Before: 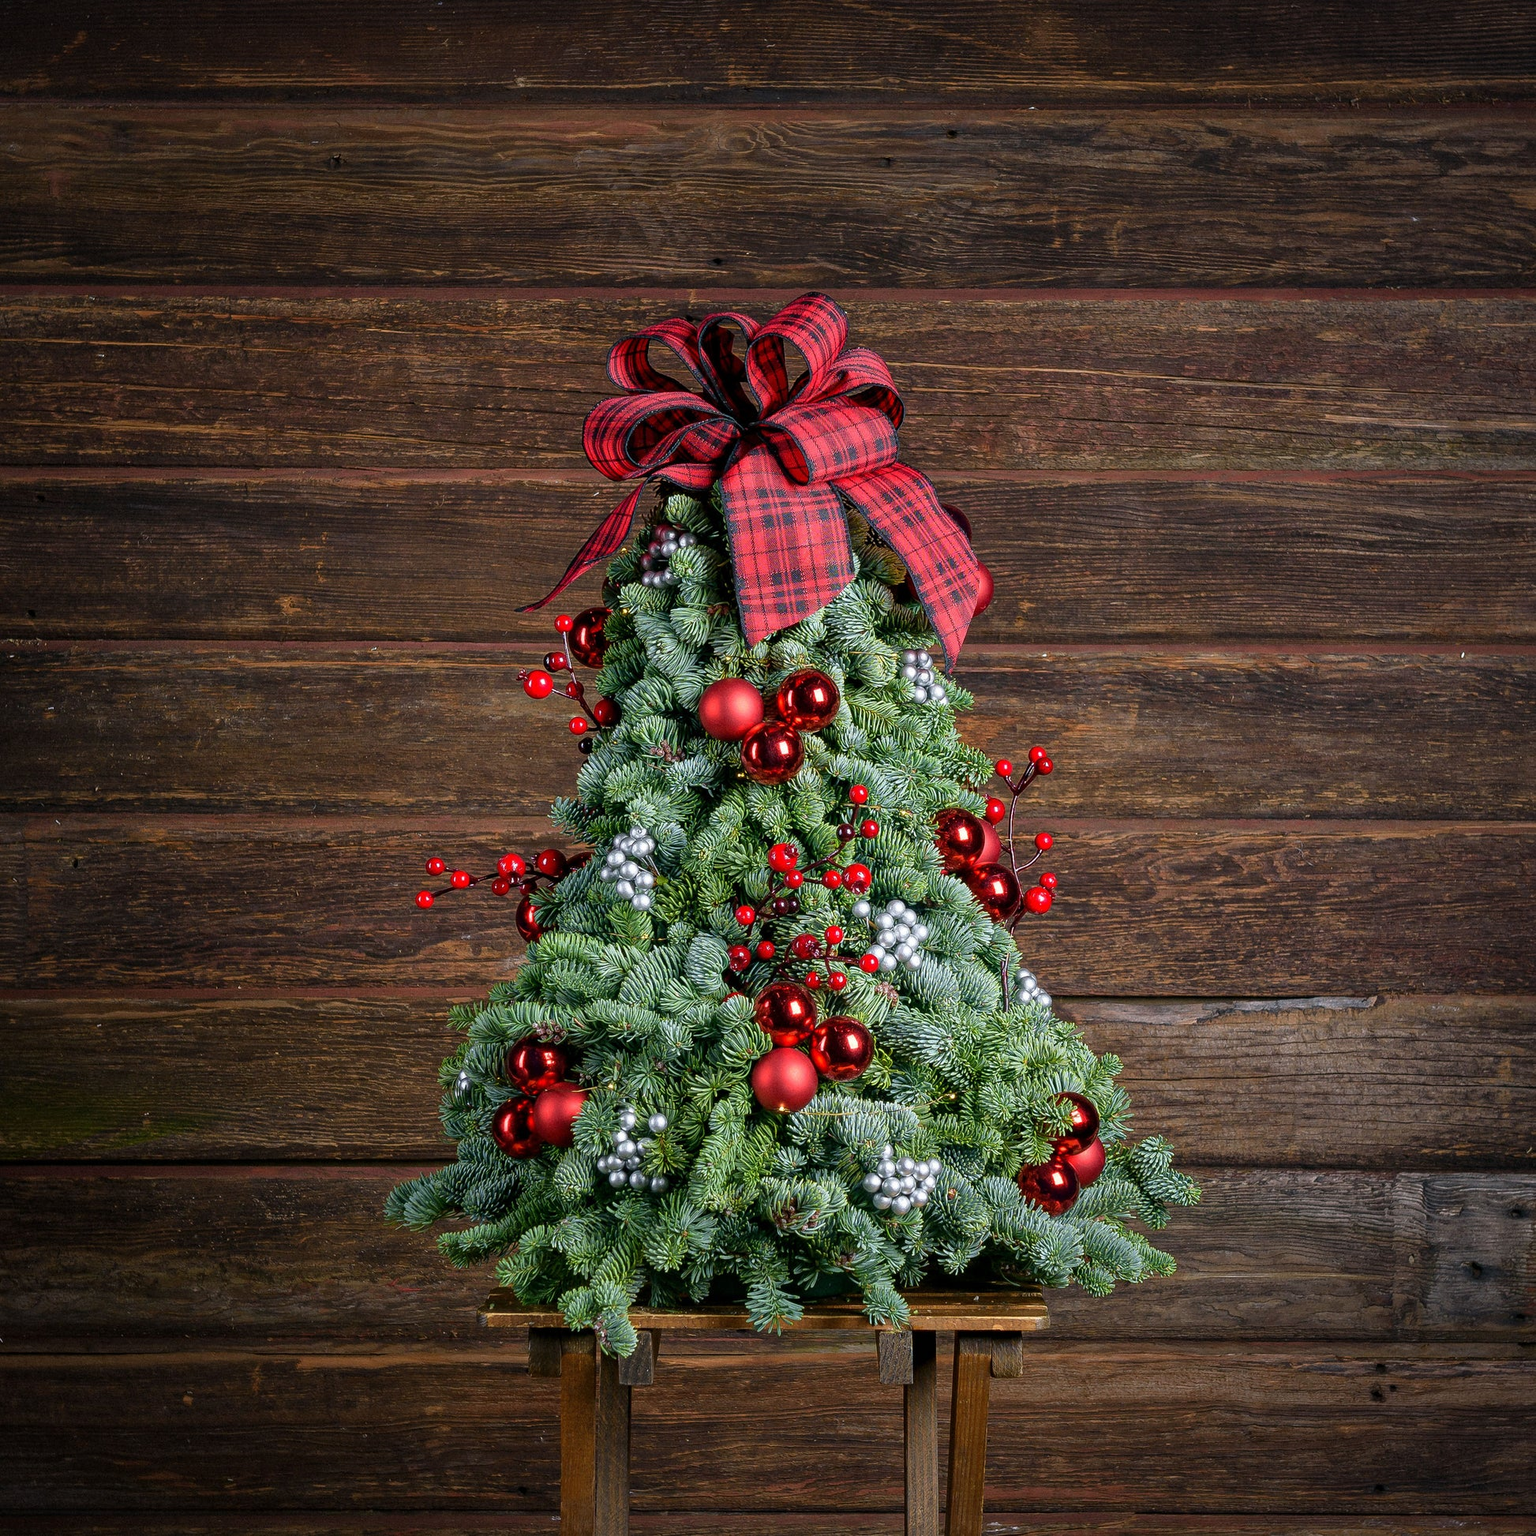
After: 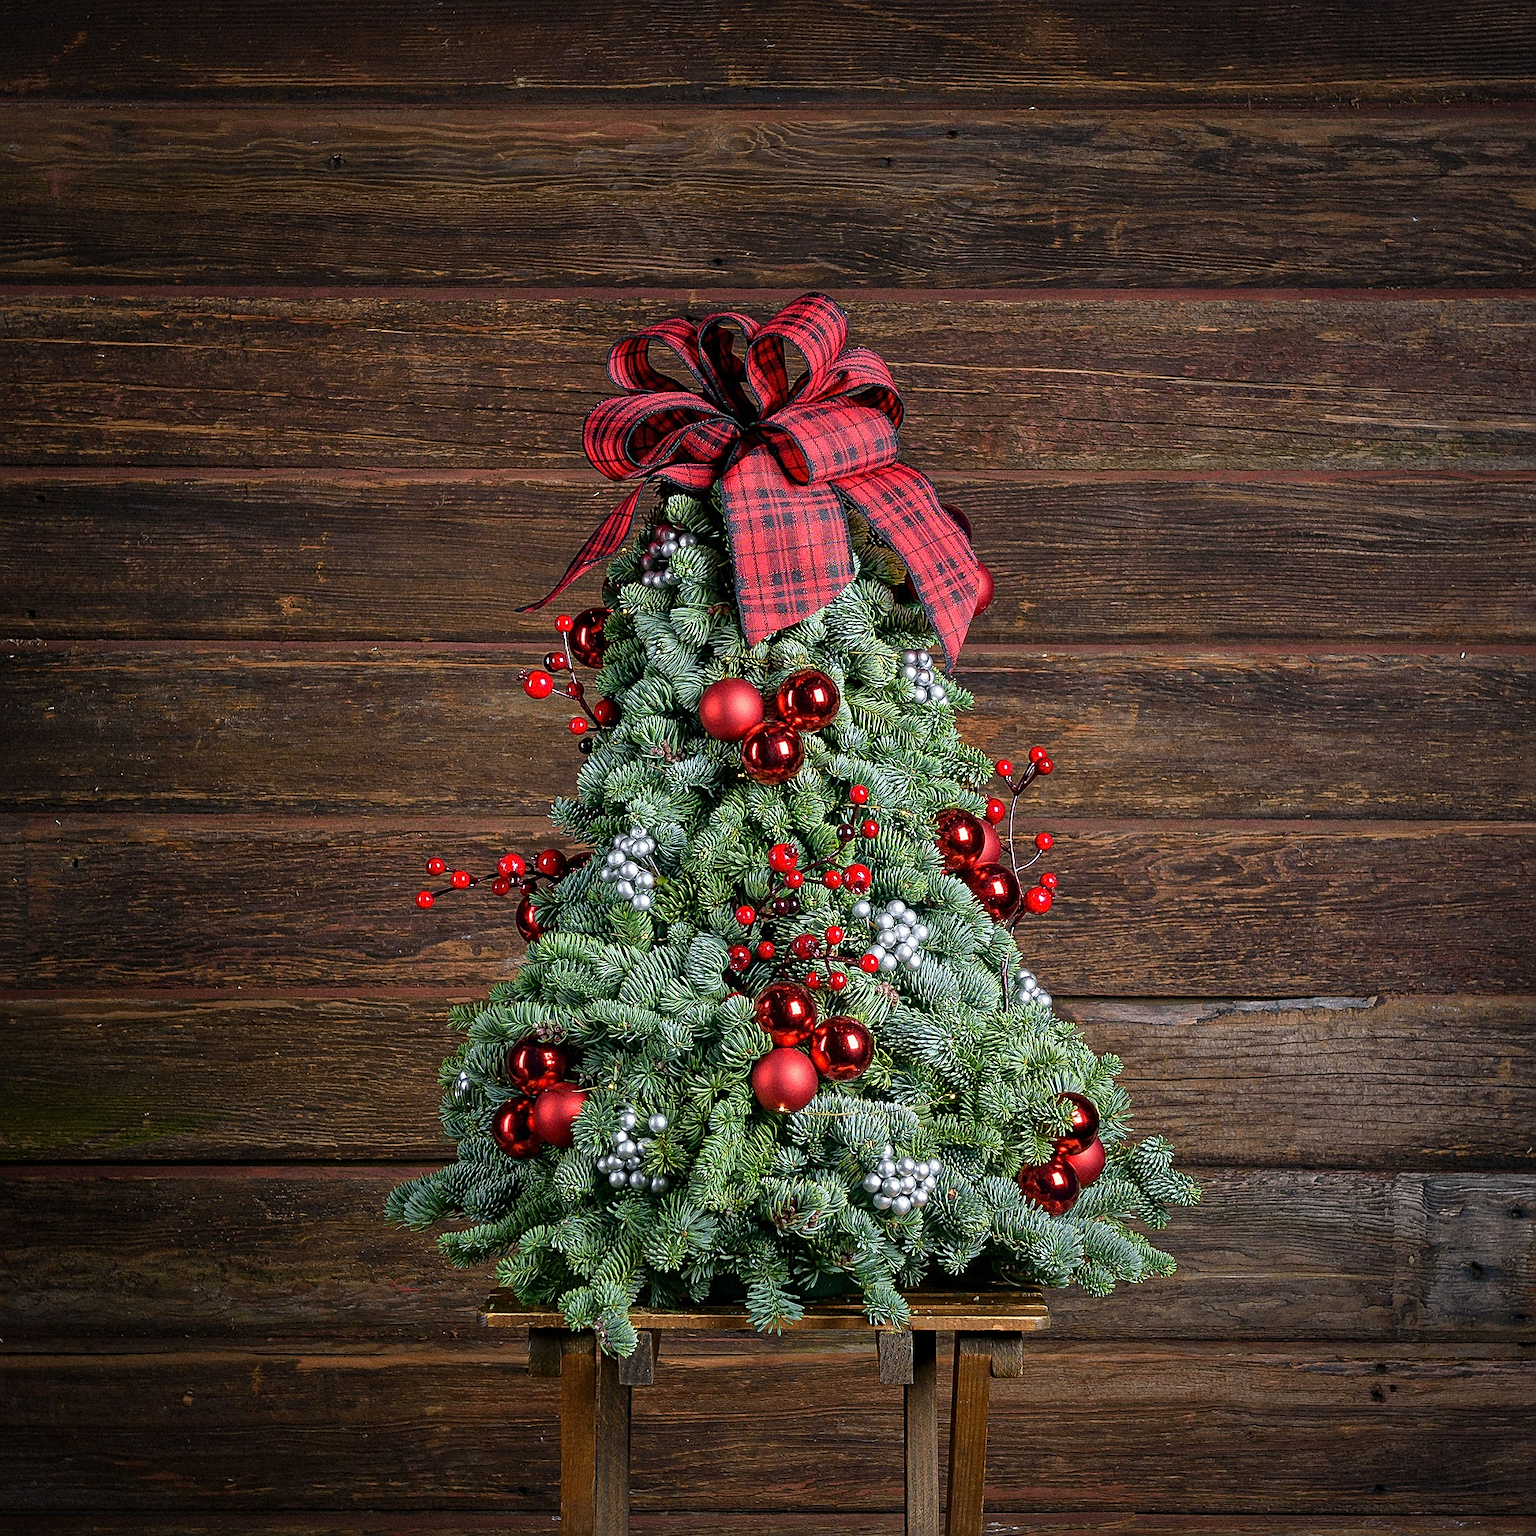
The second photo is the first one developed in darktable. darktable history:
grain: coarseness 0.09 ISO
white balance: emerald 1
sharpen: on, module defaults
